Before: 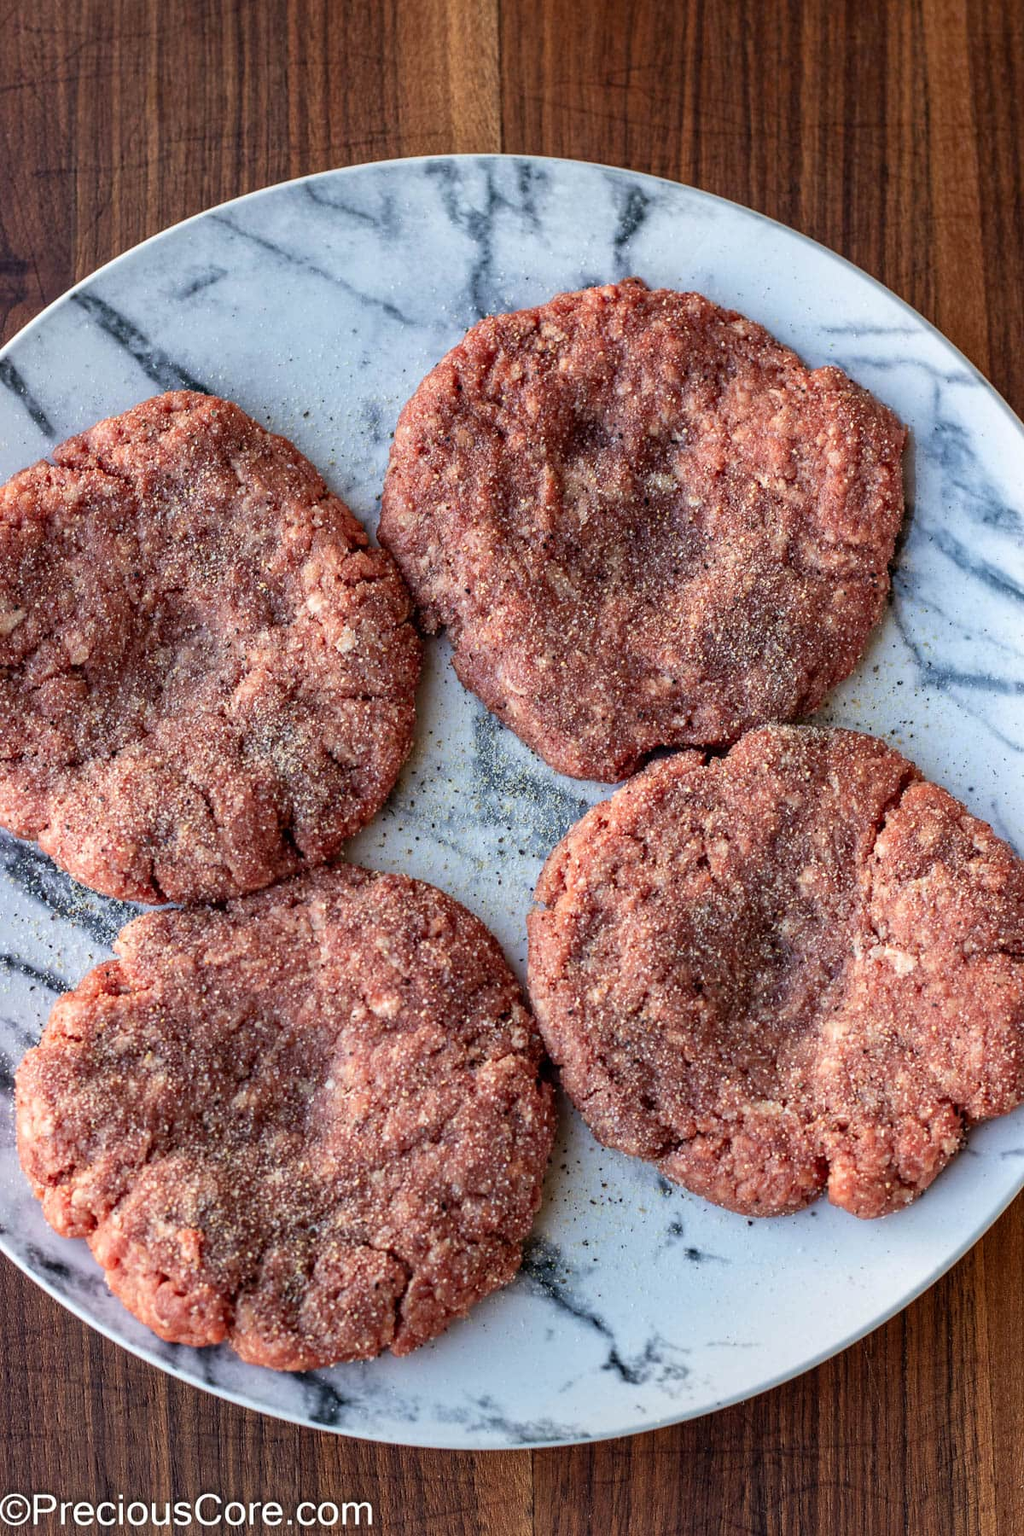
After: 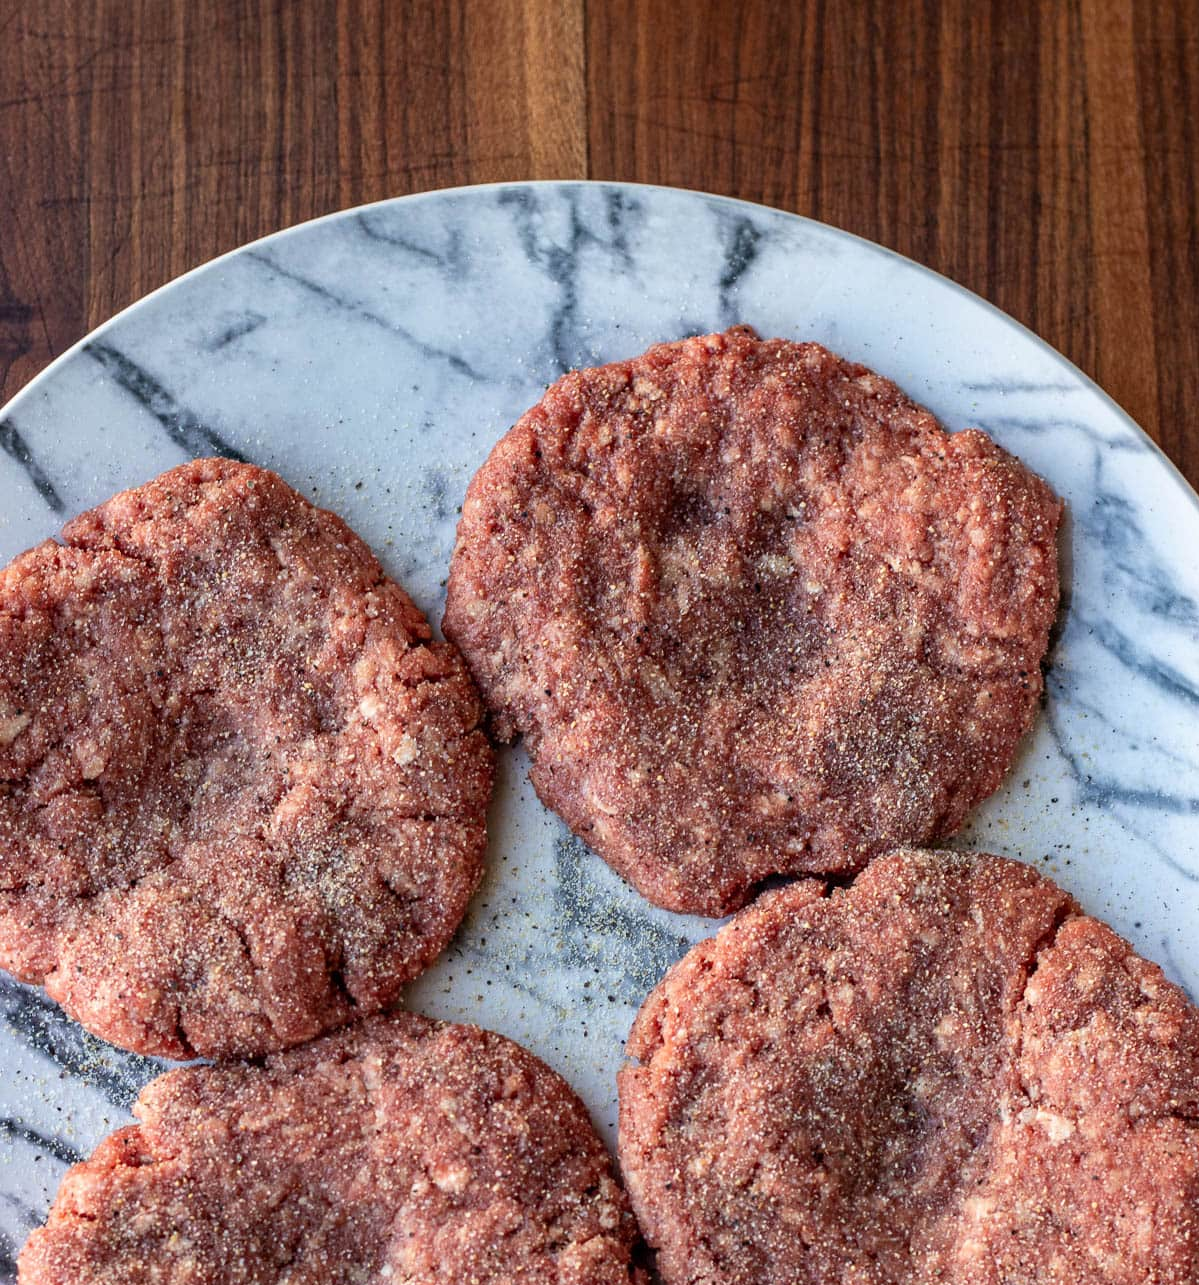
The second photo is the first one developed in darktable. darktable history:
crop: right 0%, bottom 28.562%
